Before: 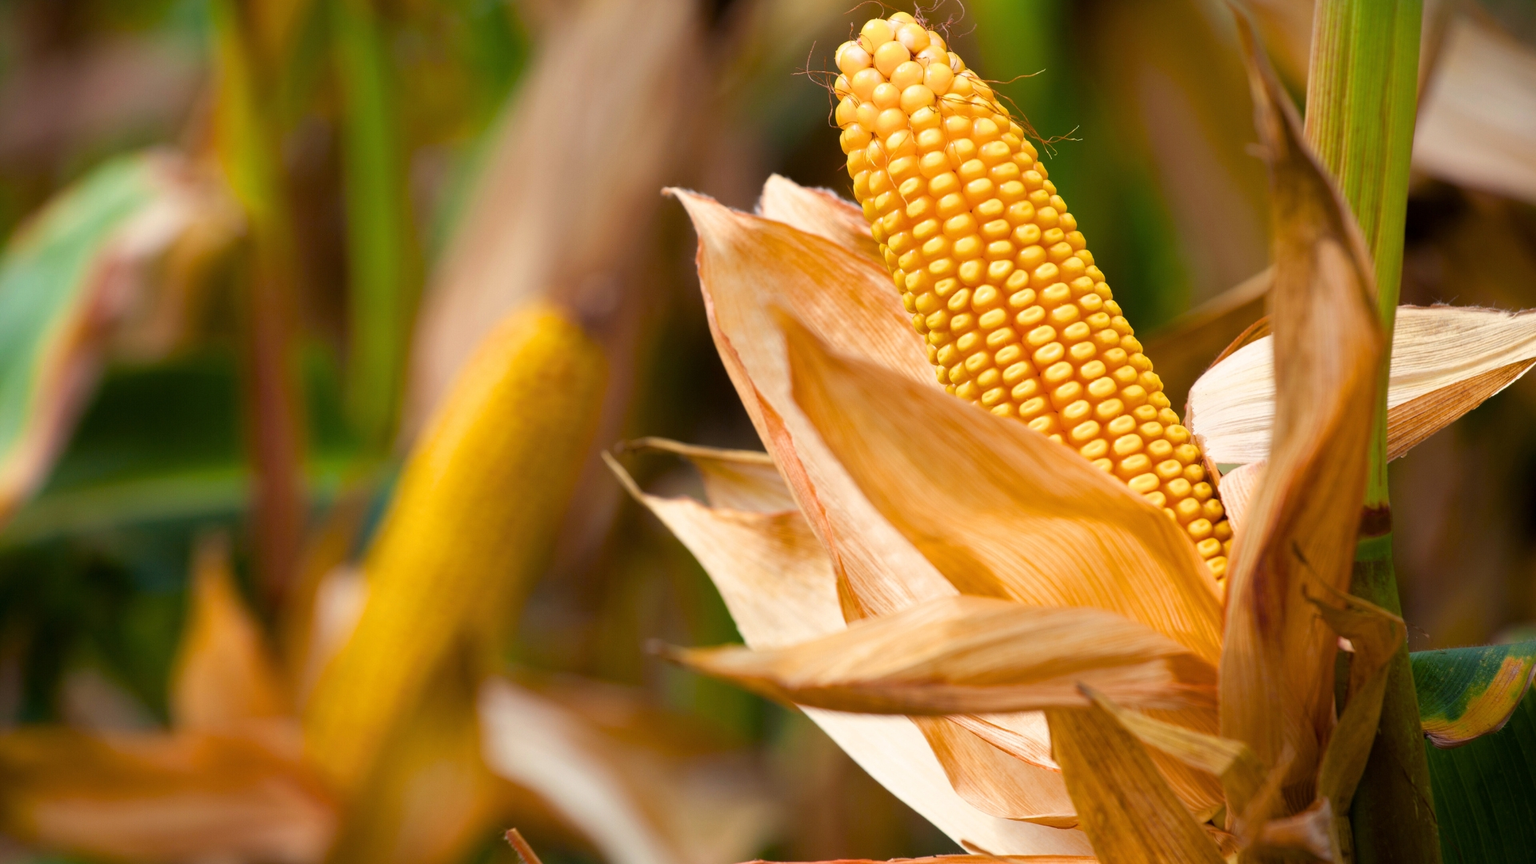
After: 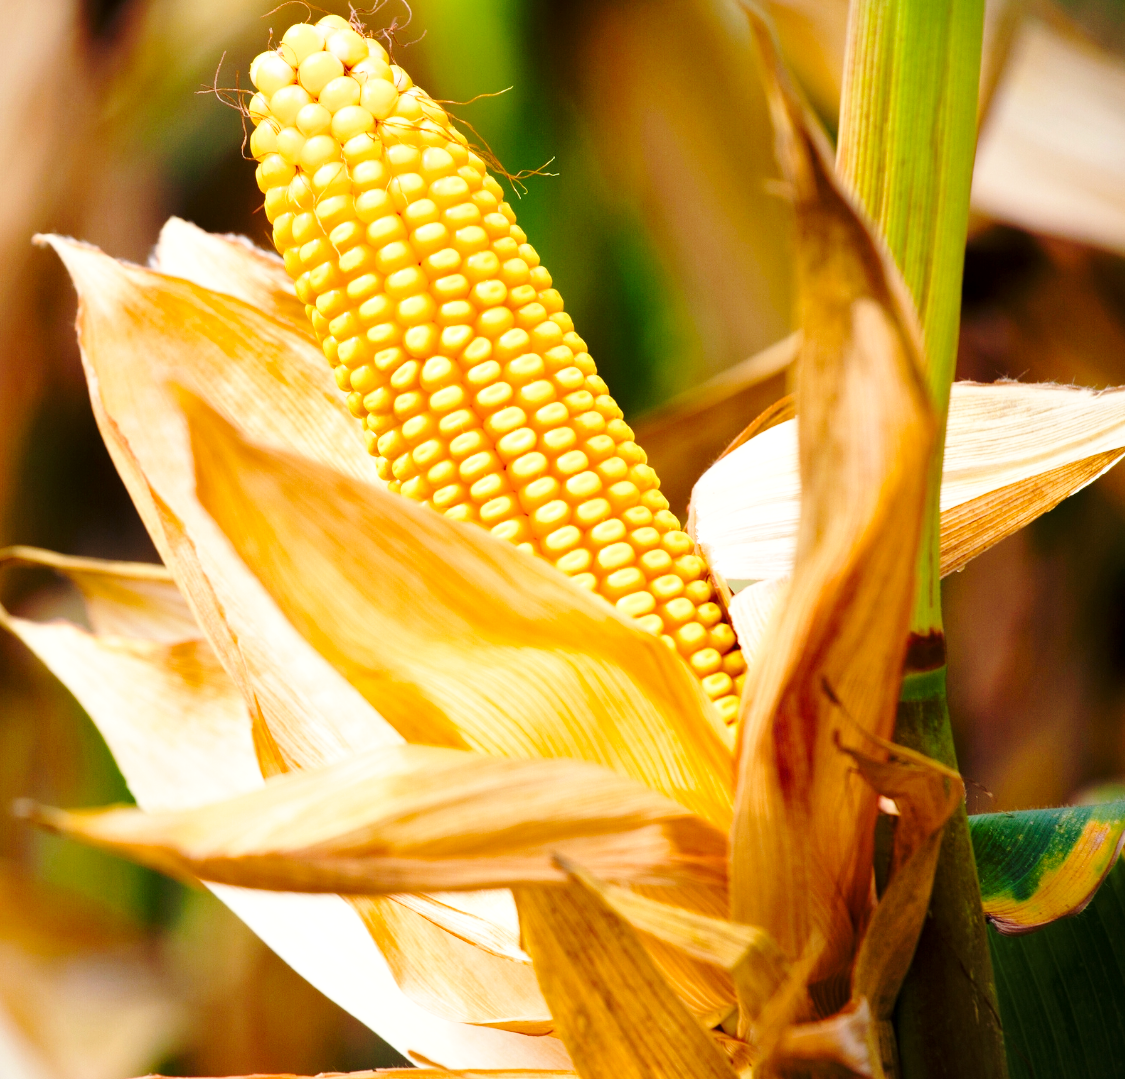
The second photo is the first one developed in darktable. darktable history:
base curve: curves: ch0 [(0, 0) (0.032, 0.037) (0.105, 0.228) (0.435, 0.76) (0.856, 0.983) (1, 1)], preserve colors none
crop: left 41.402%
local contrast: mode bilateral grid, contrast 20, coarseness 50, detail 120%, midtone range 0.2
